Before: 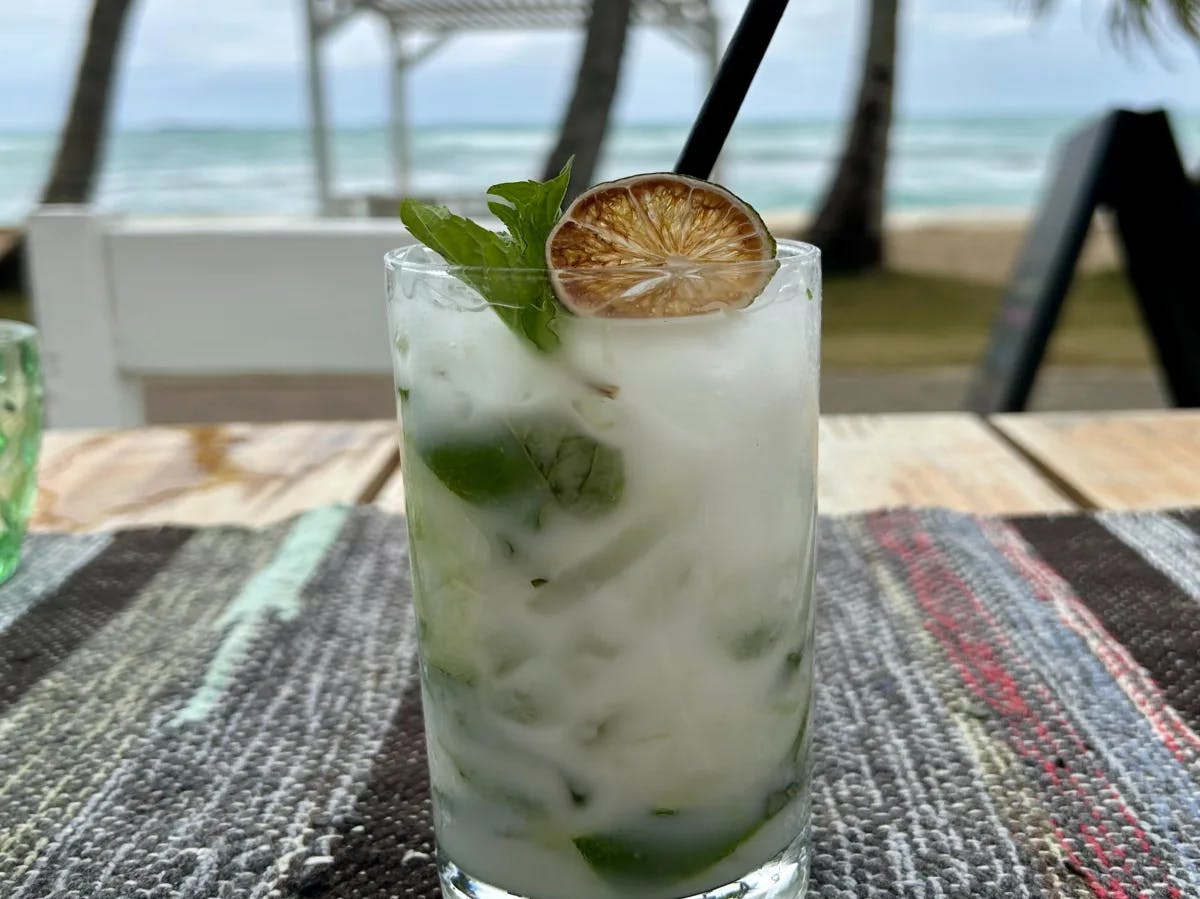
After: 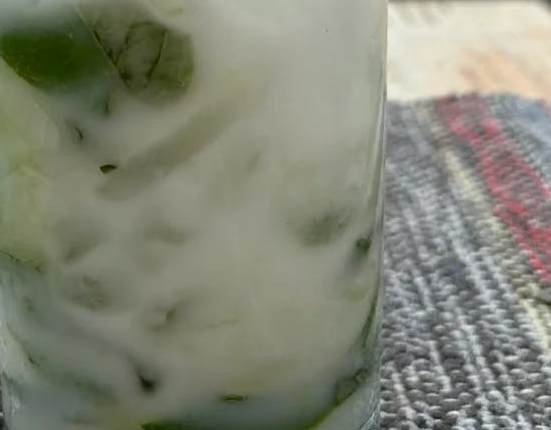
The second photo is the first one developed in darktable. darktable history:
crop: left 35.94%, top 46.137%, right 18.121%, bottom 5.998%
